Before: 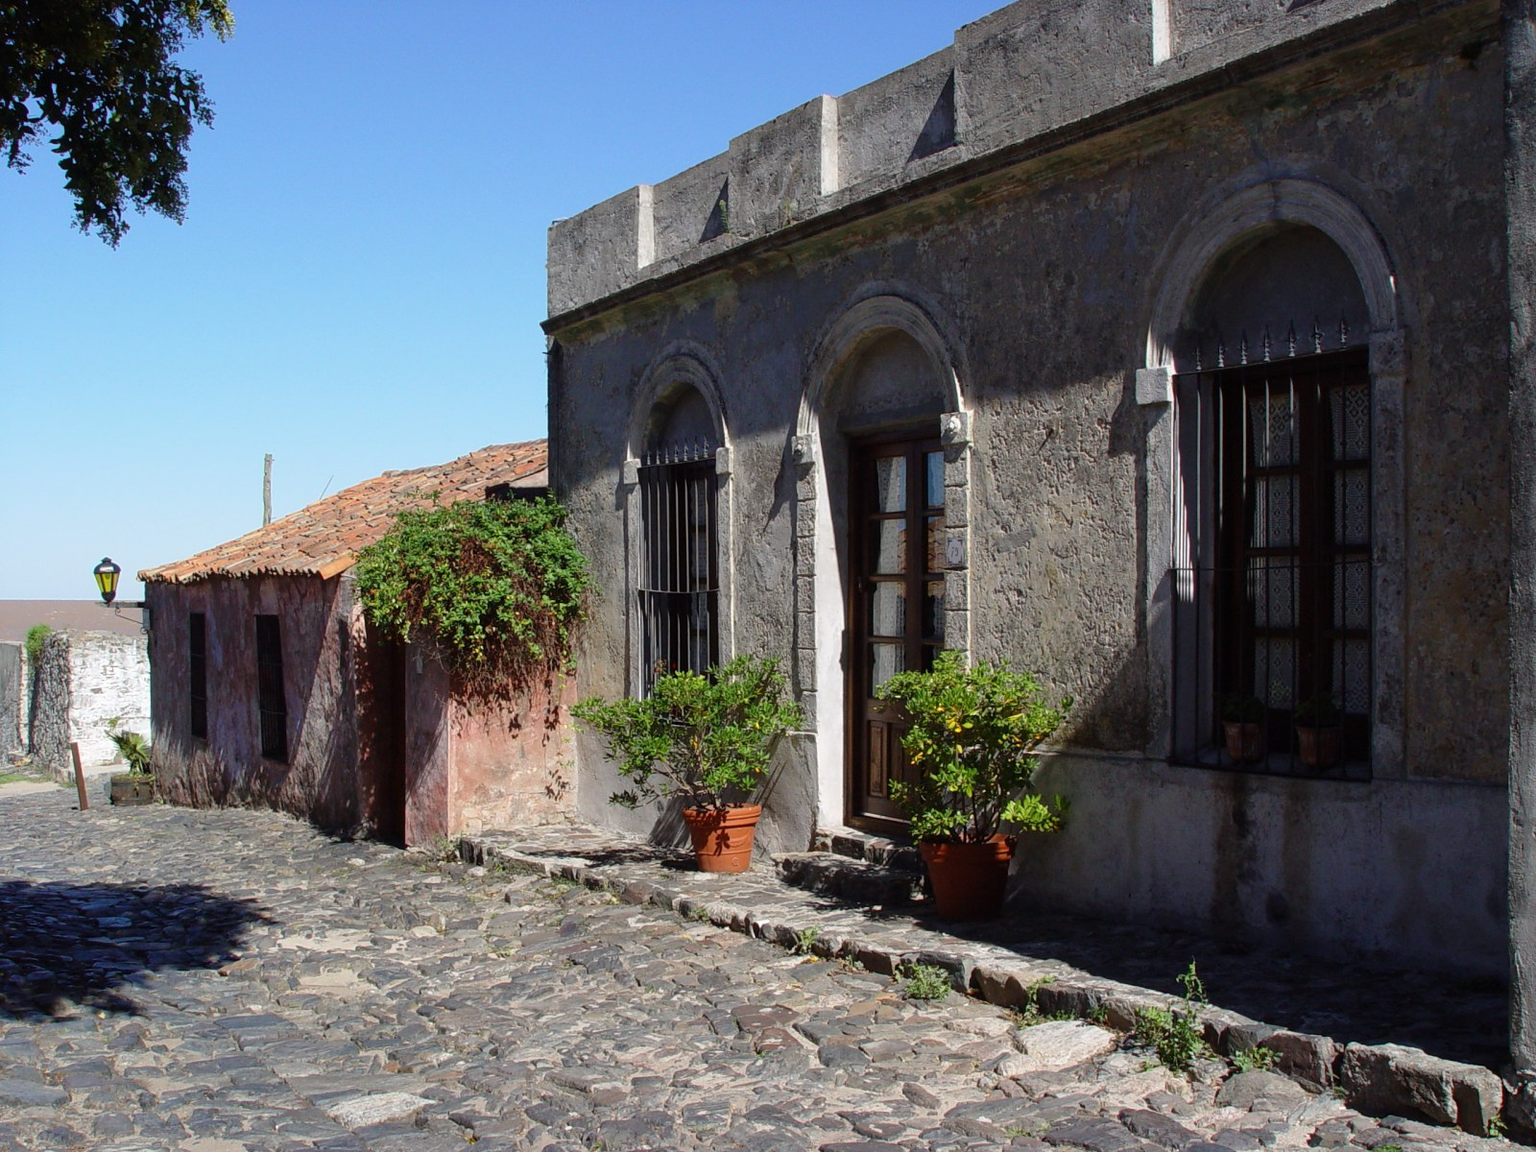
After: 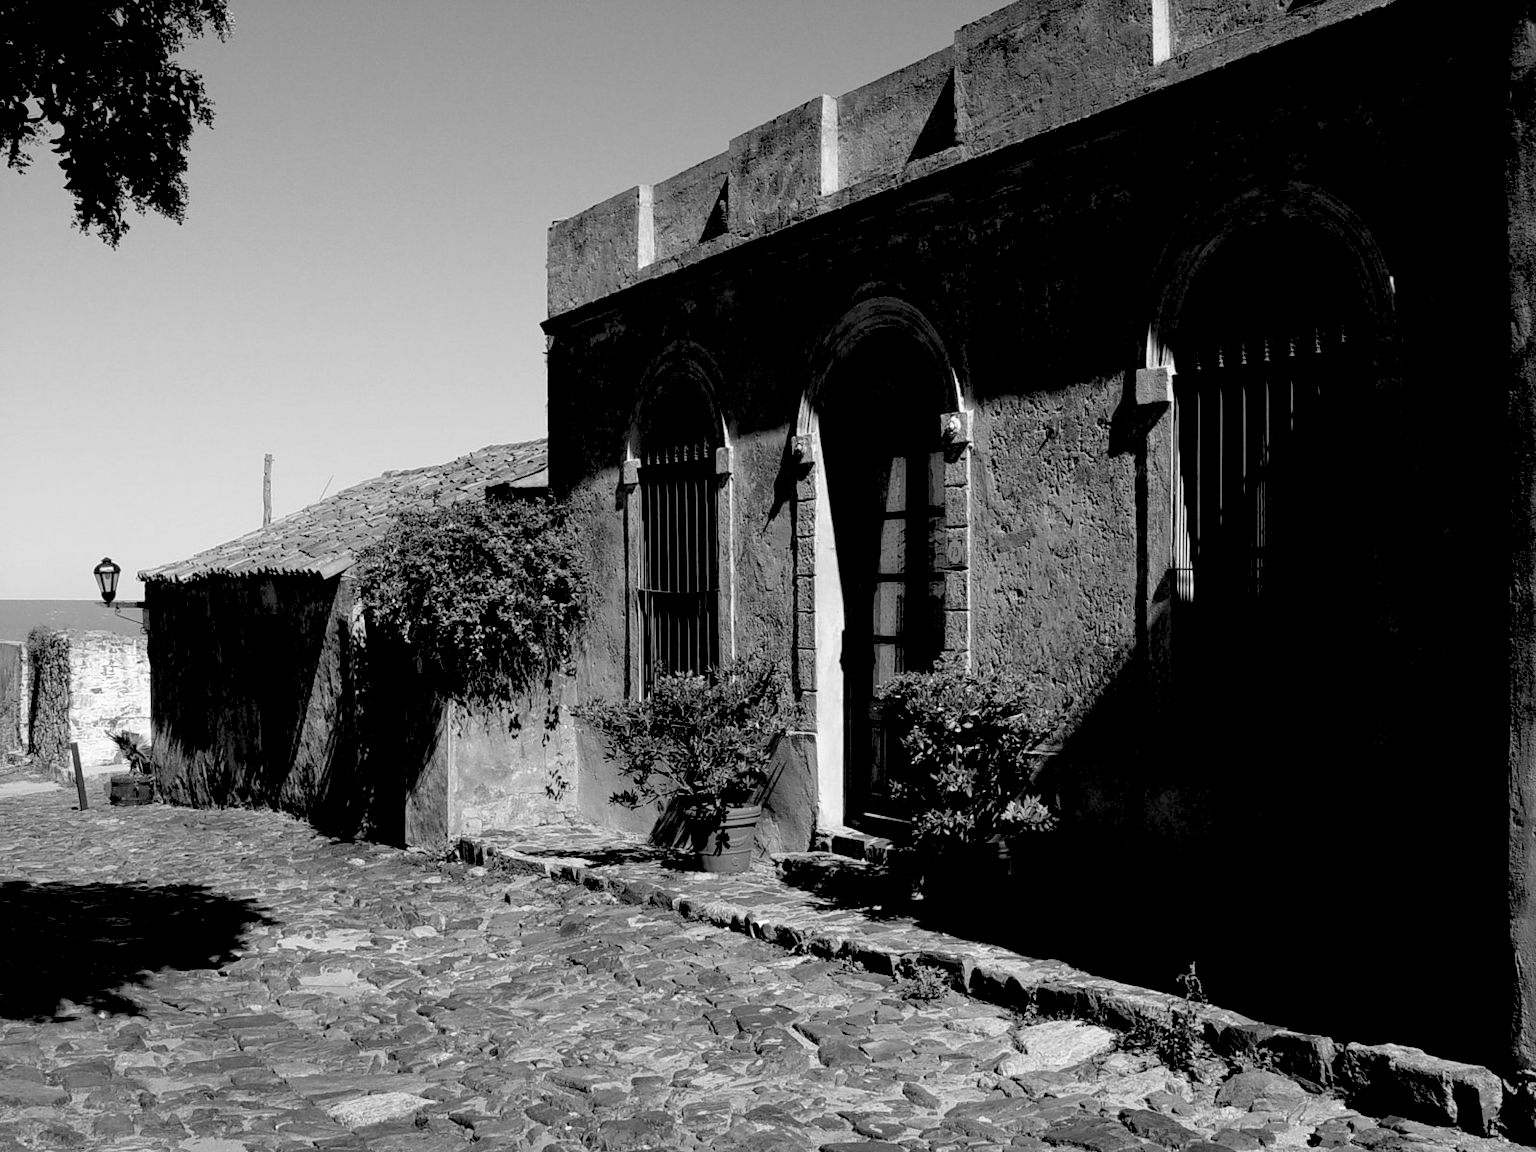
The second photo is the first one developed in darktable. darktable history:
exposure: black level correction 0.047, exposure 0.013 EV, compensate highlight preservation false
monochrome: on, module defaults
